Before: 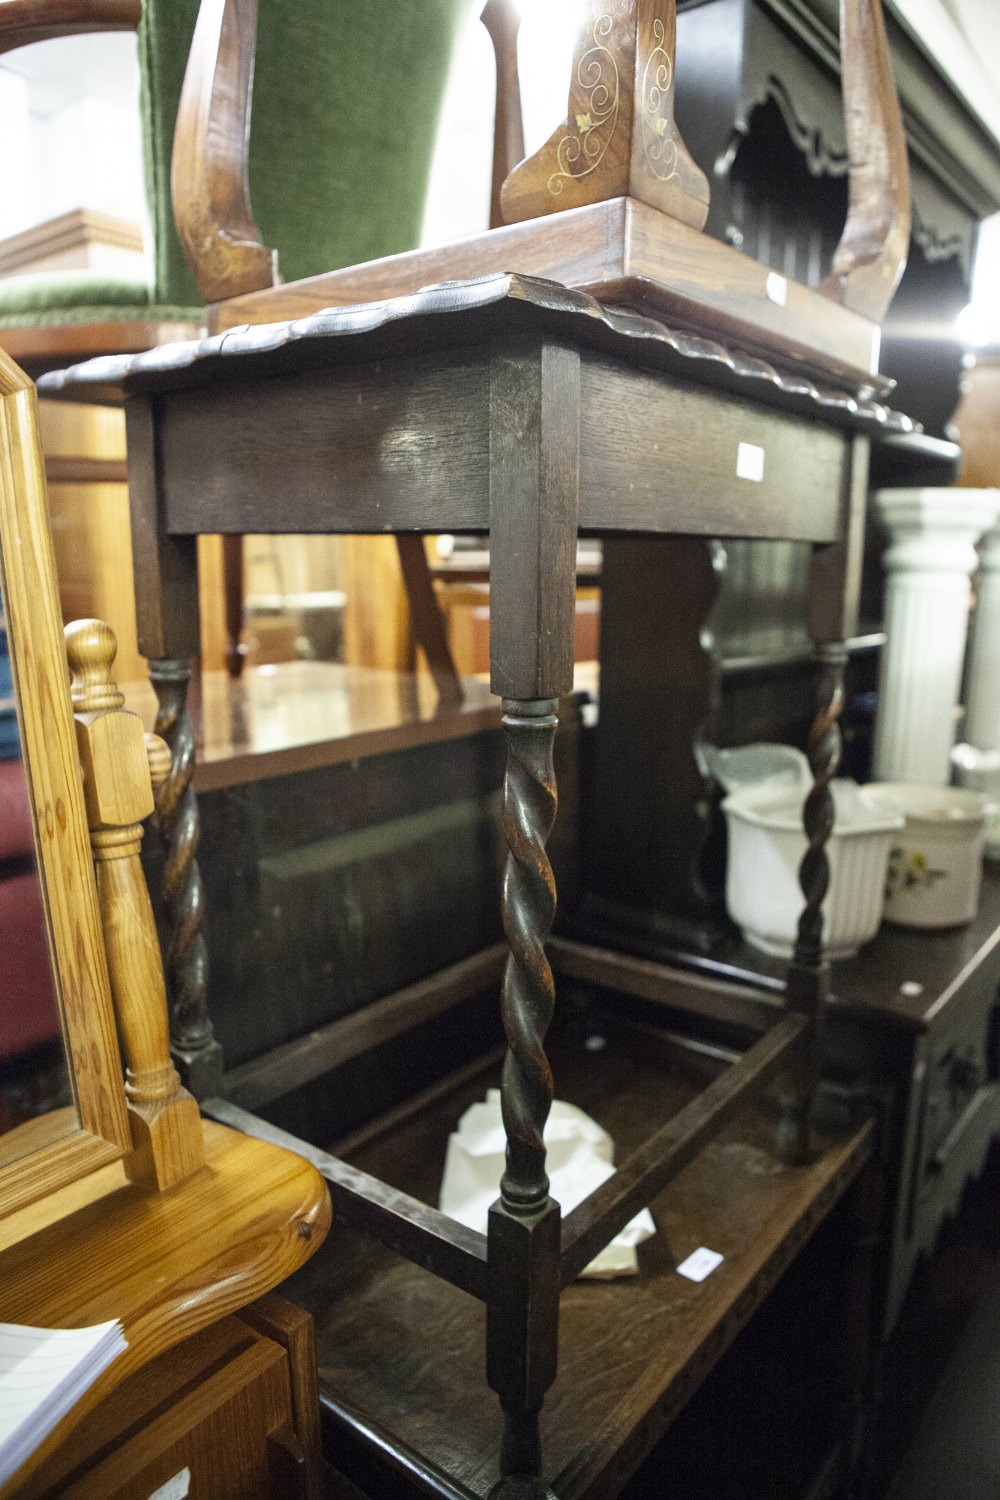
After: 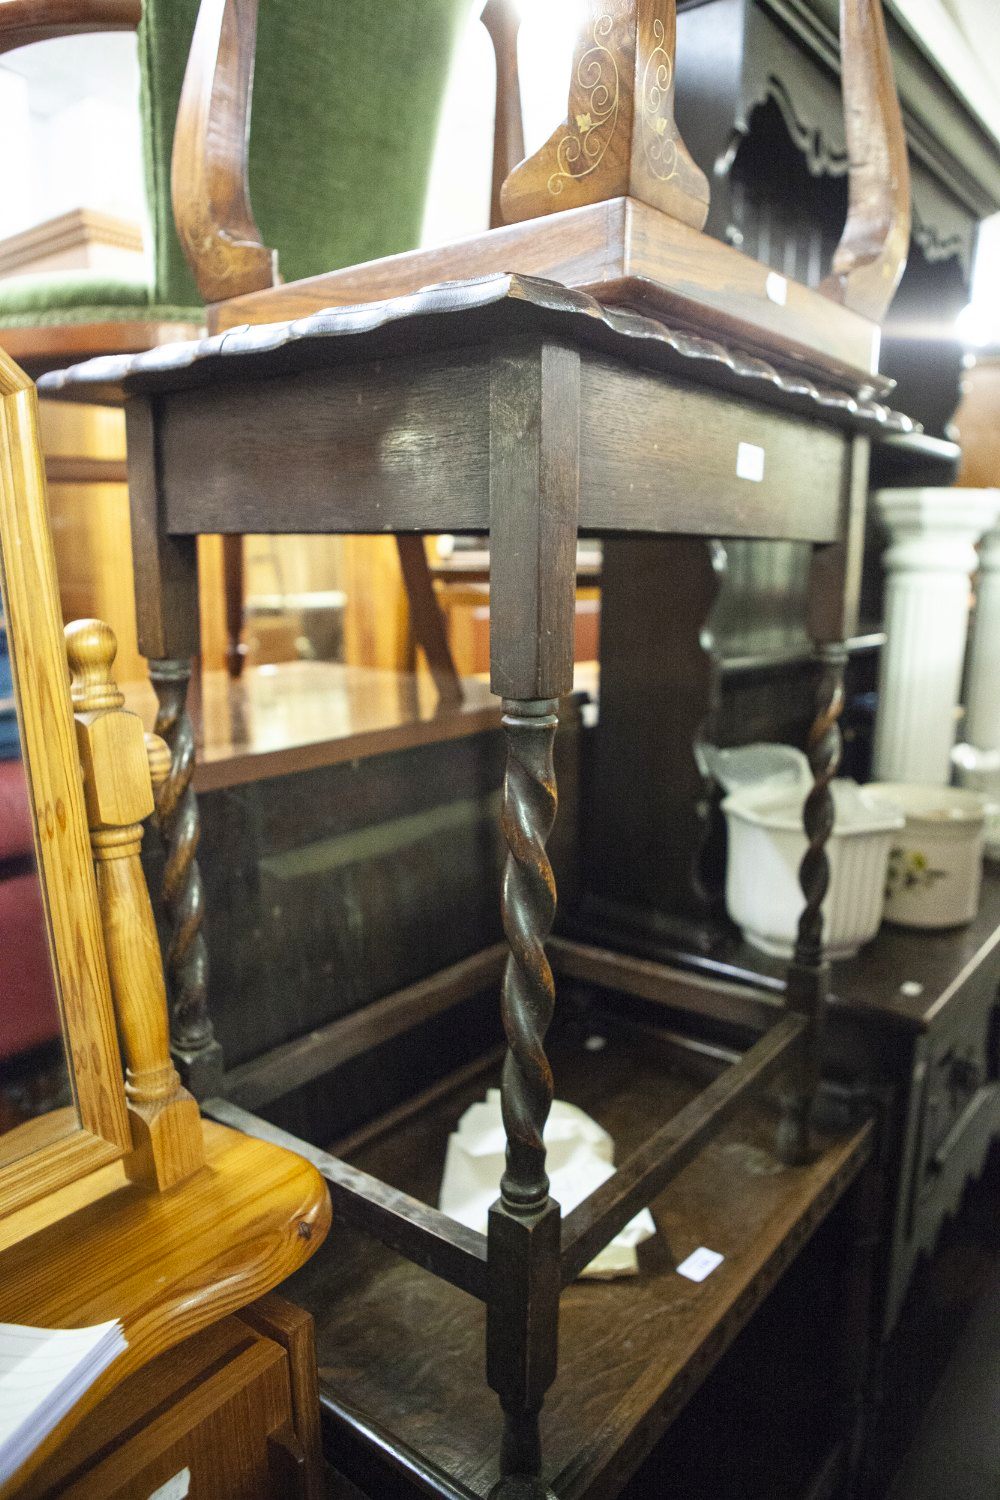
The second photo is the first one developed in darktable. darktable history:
contrast brightness saturation: contrast 0.075, brightness 0.079, saturation 0.178
